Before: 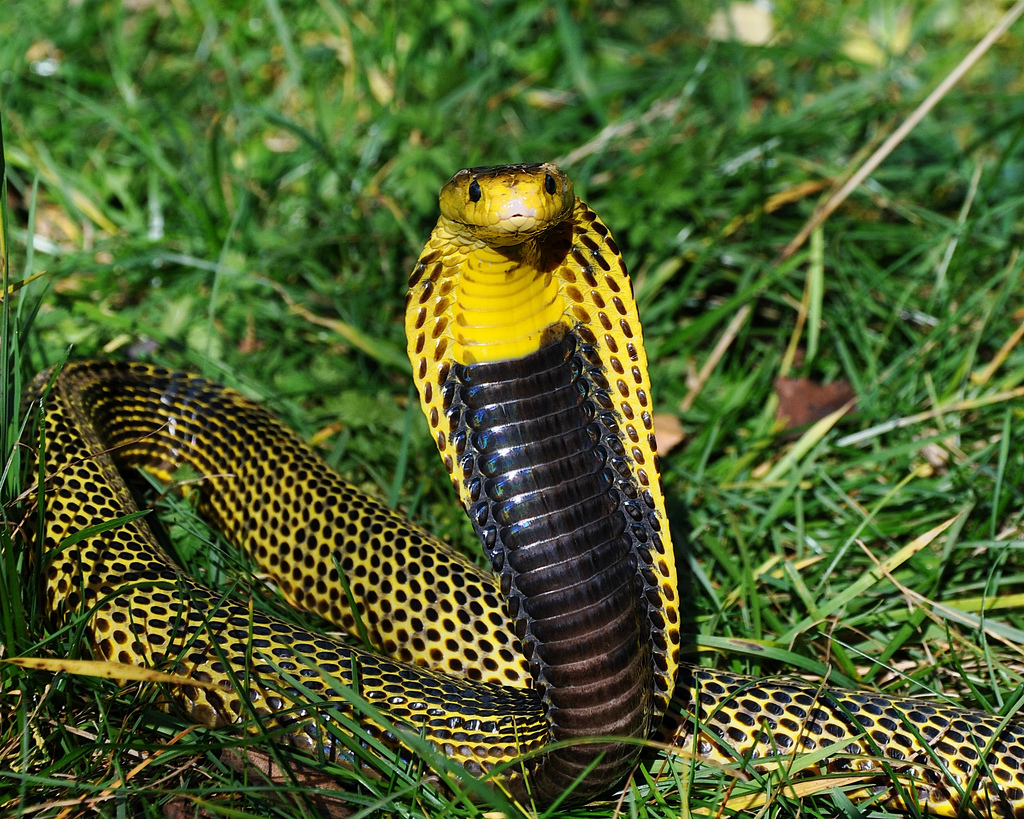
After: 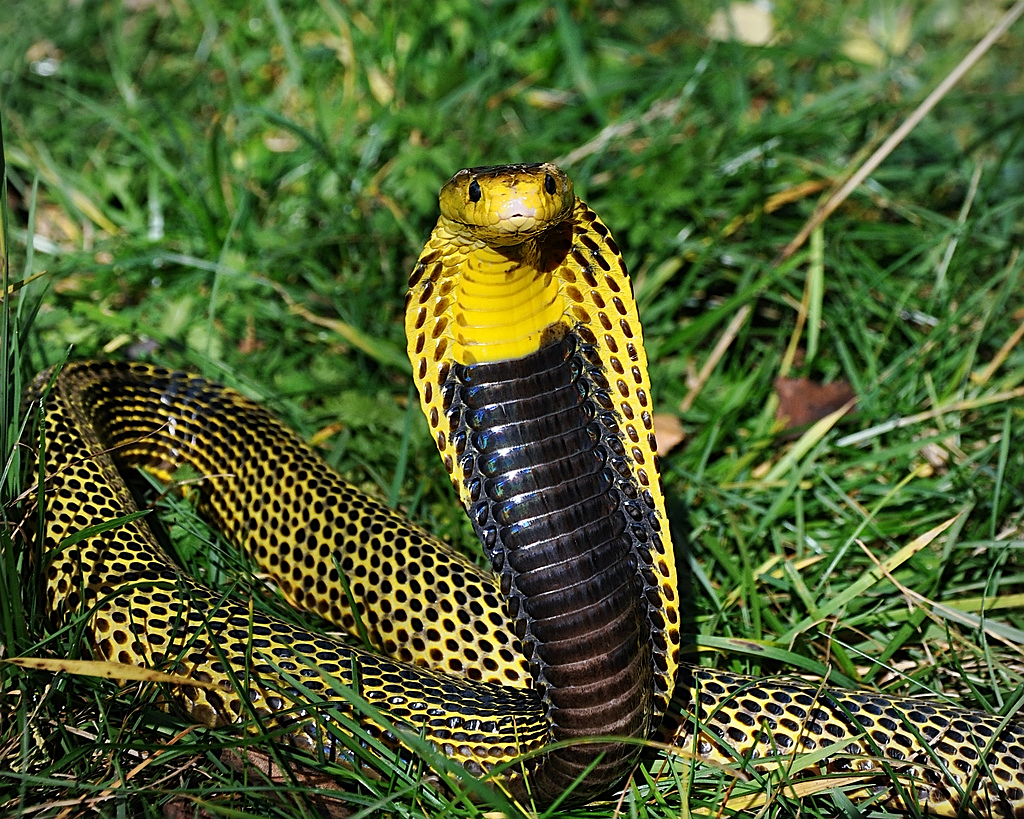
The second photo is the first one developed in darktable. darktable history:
sharpen: on, module defaults
vignetting: fall-off radius 81.94%
